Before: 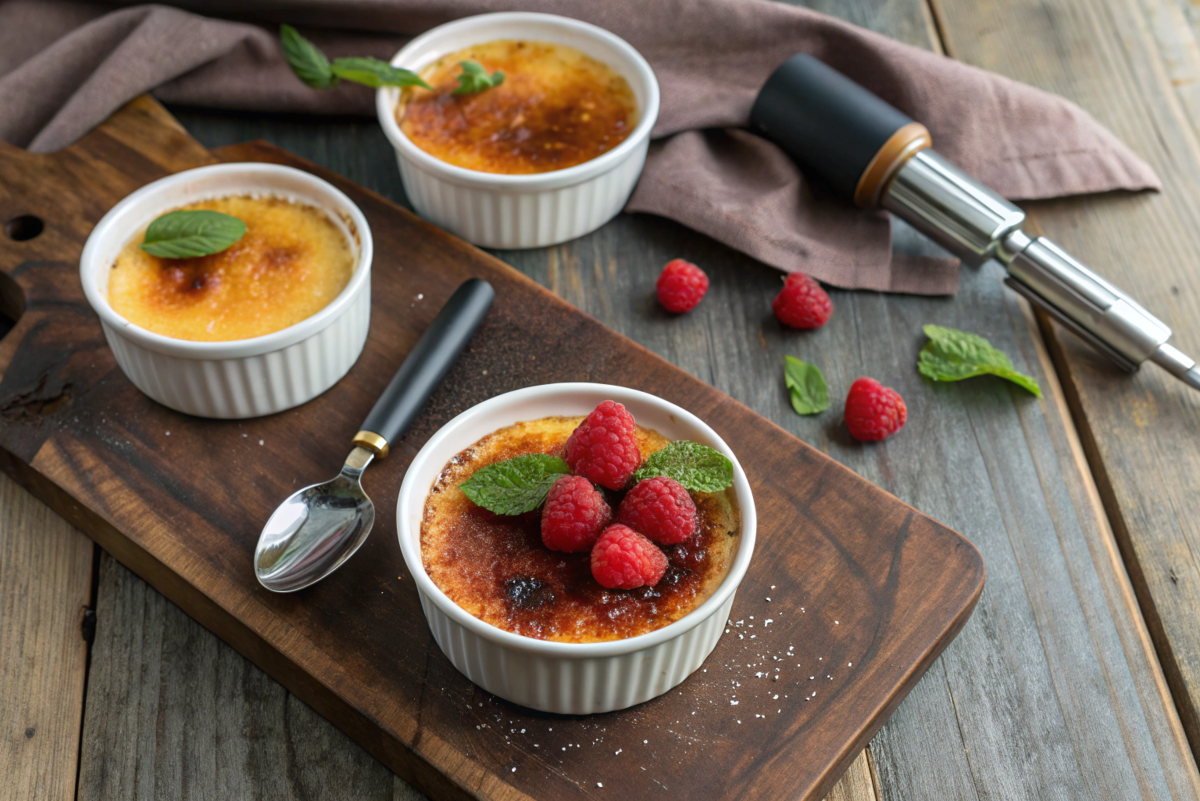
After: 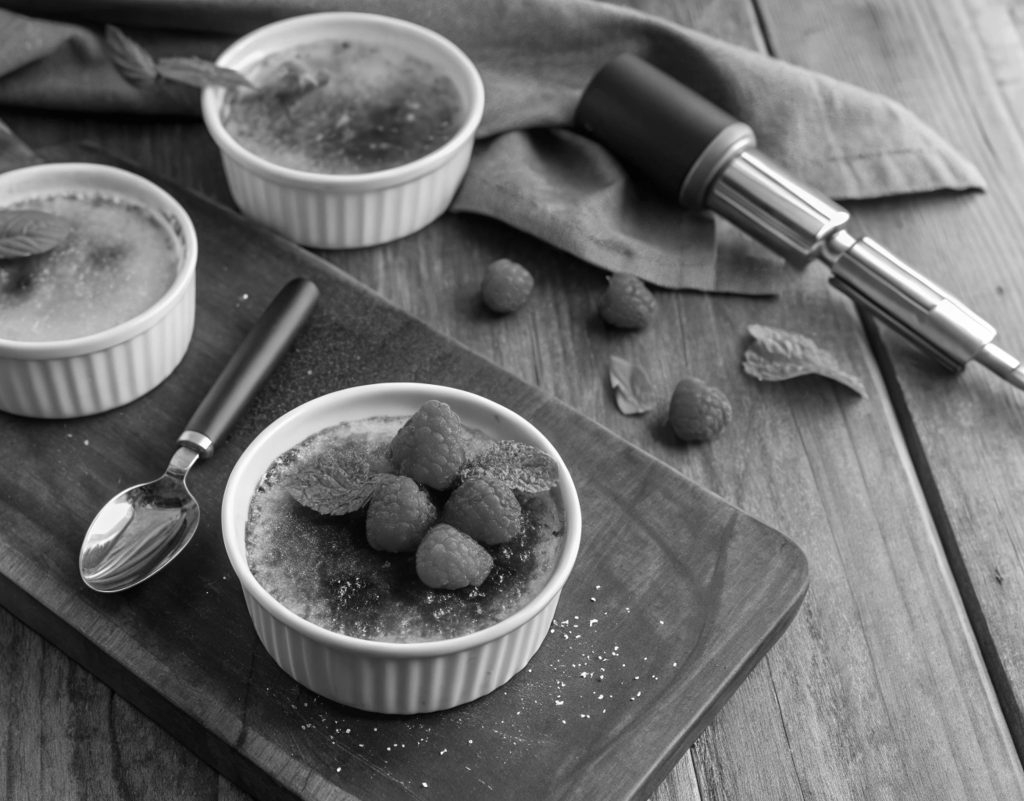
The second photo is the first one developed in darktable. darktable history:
monochrome: size 1
crop and rotate: left 14.584%
